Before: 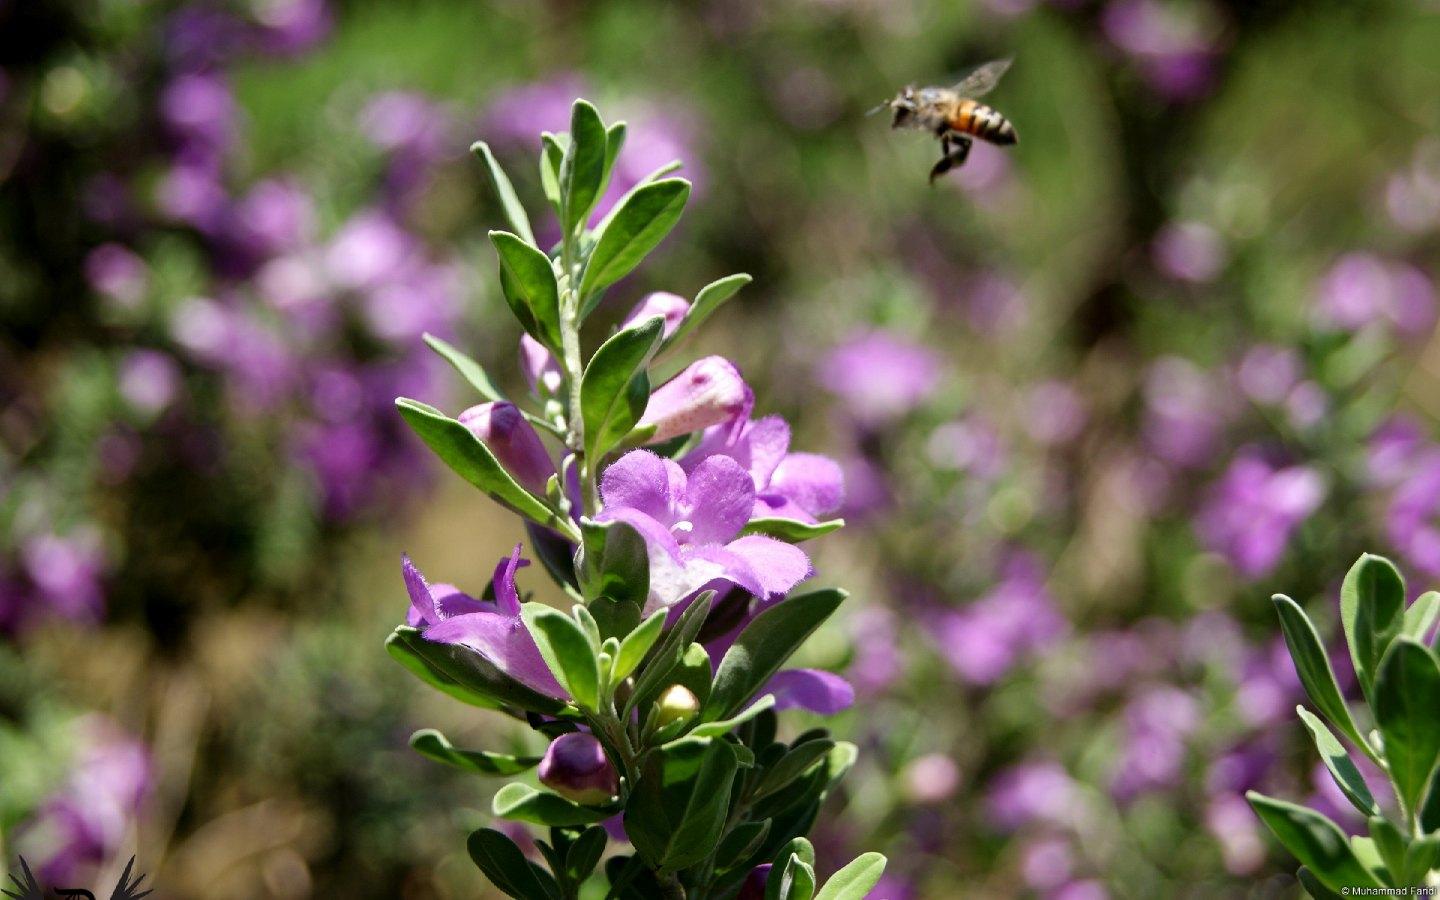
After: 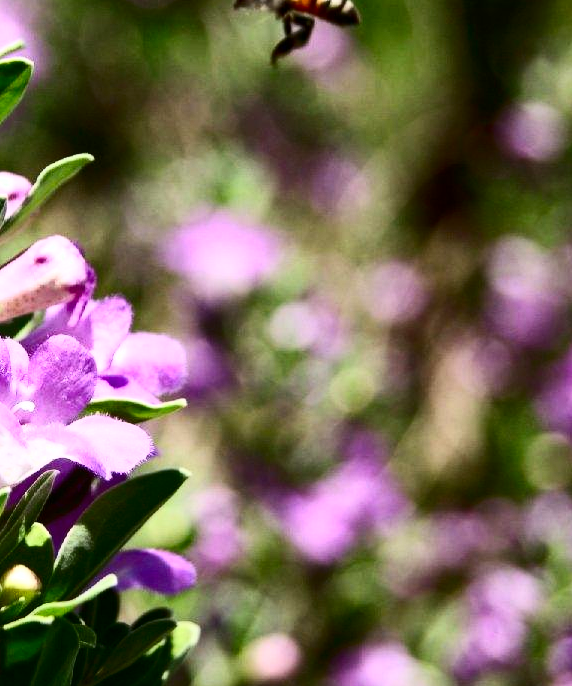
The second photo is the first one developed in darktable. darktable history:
crop: left 45.721%, top 13.393%, right 14.118%, bottom 10.01%
contrast brightness saturation: contrast 0.4, brightness 0.05, saturation 0.25
